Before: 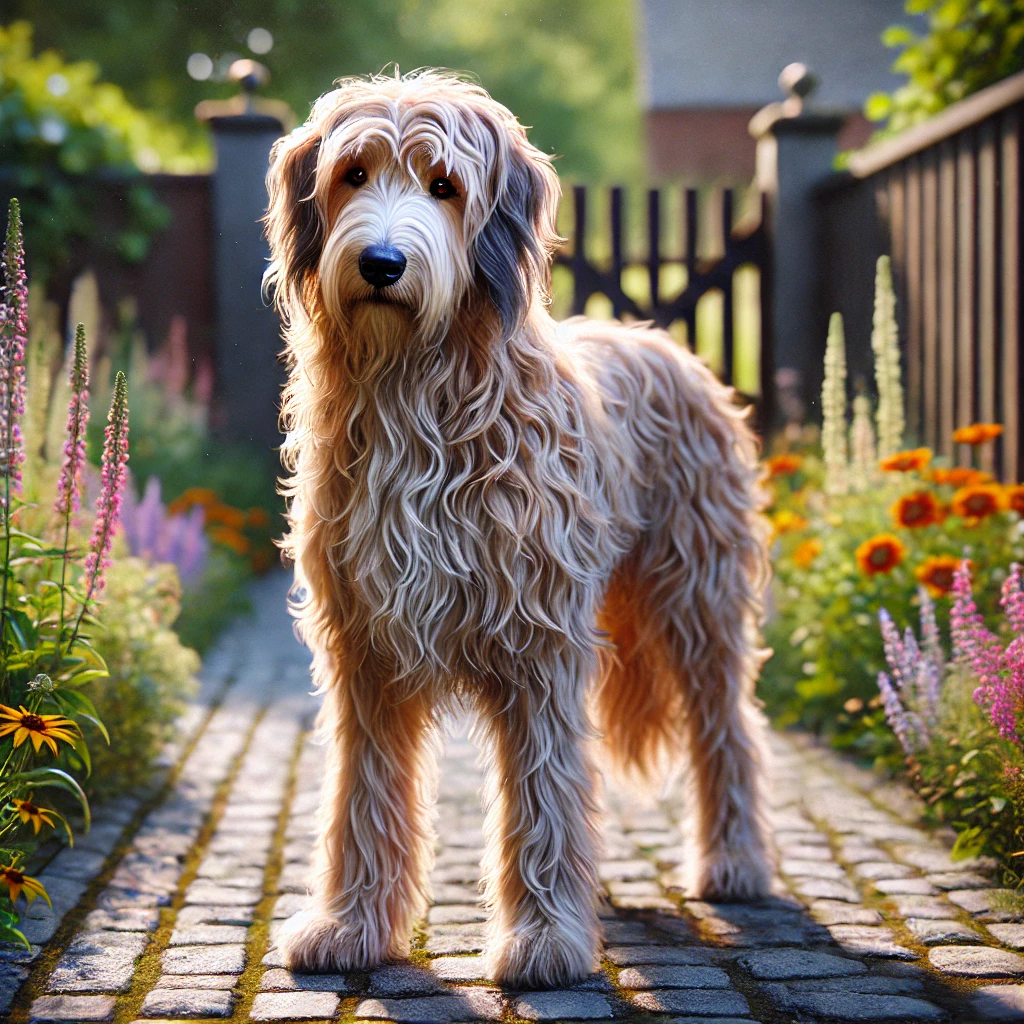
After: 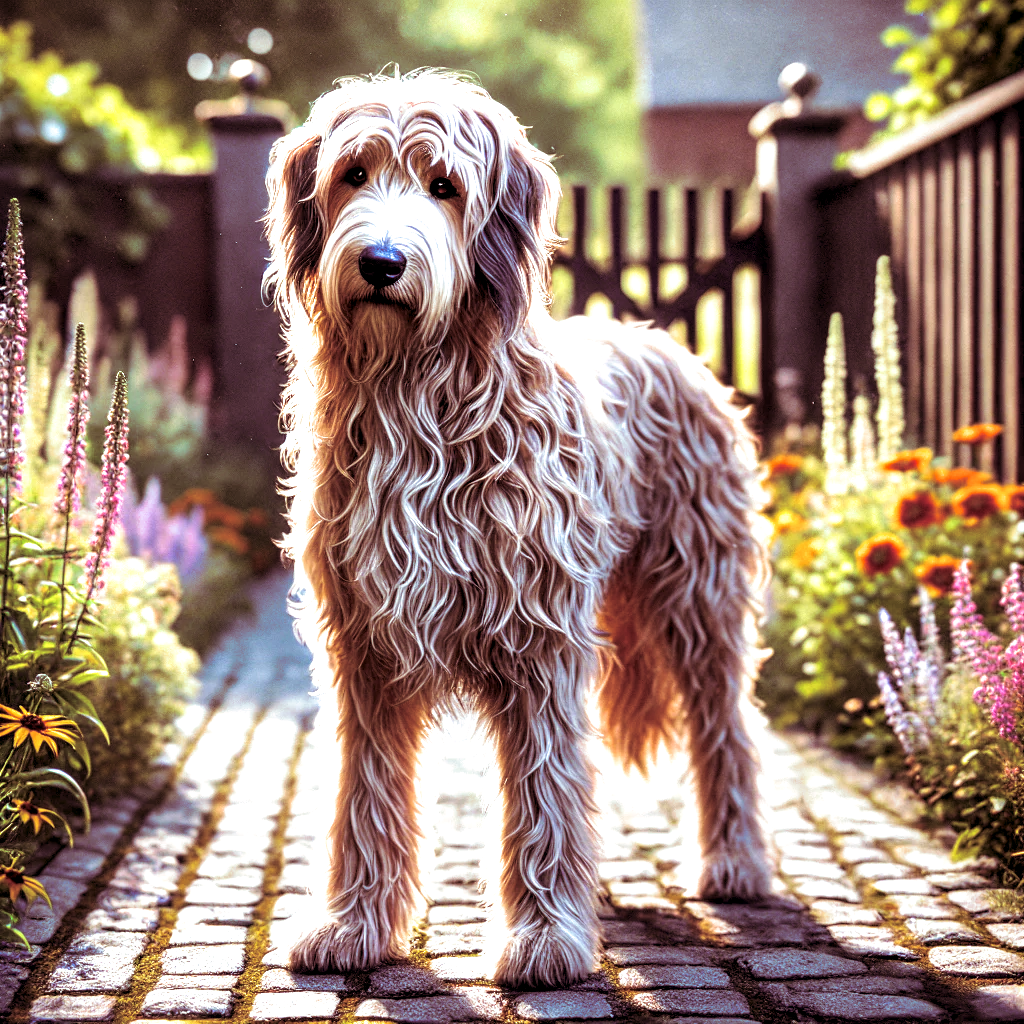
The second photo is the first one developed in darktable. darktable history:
exposure: exposure 0.574 EV, compensate highlight preservation false
local contrast: highlights 60%, shadows 60%, detail 160%
split-toning: highlights › hue 180°
